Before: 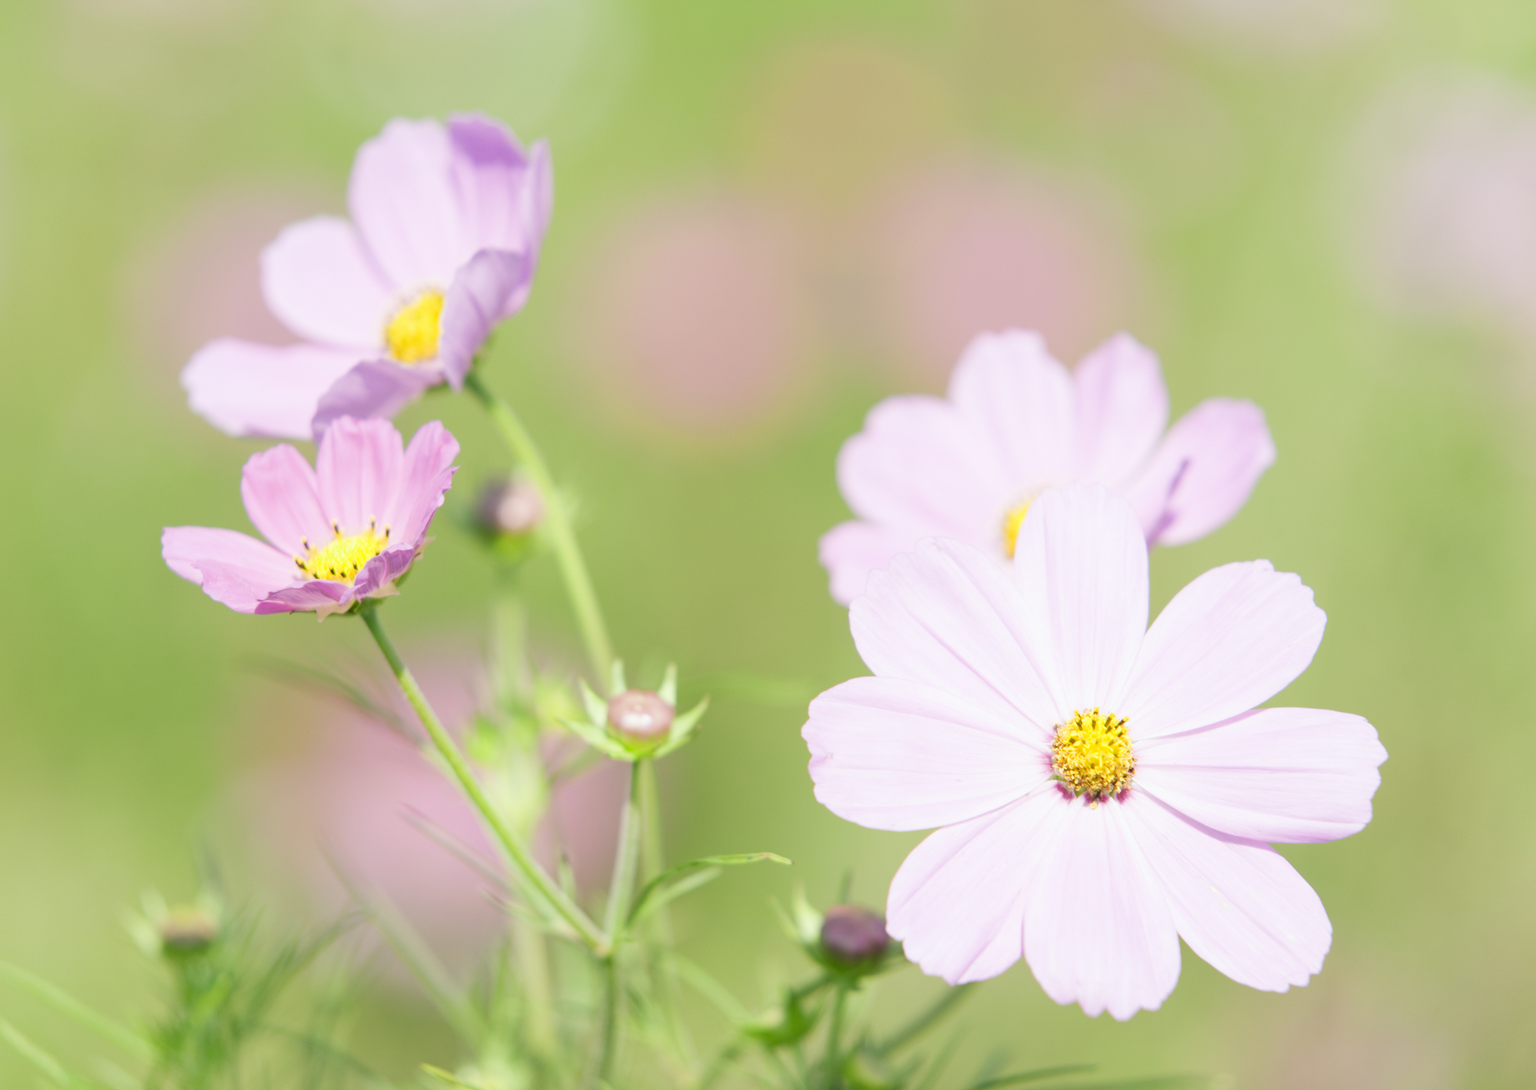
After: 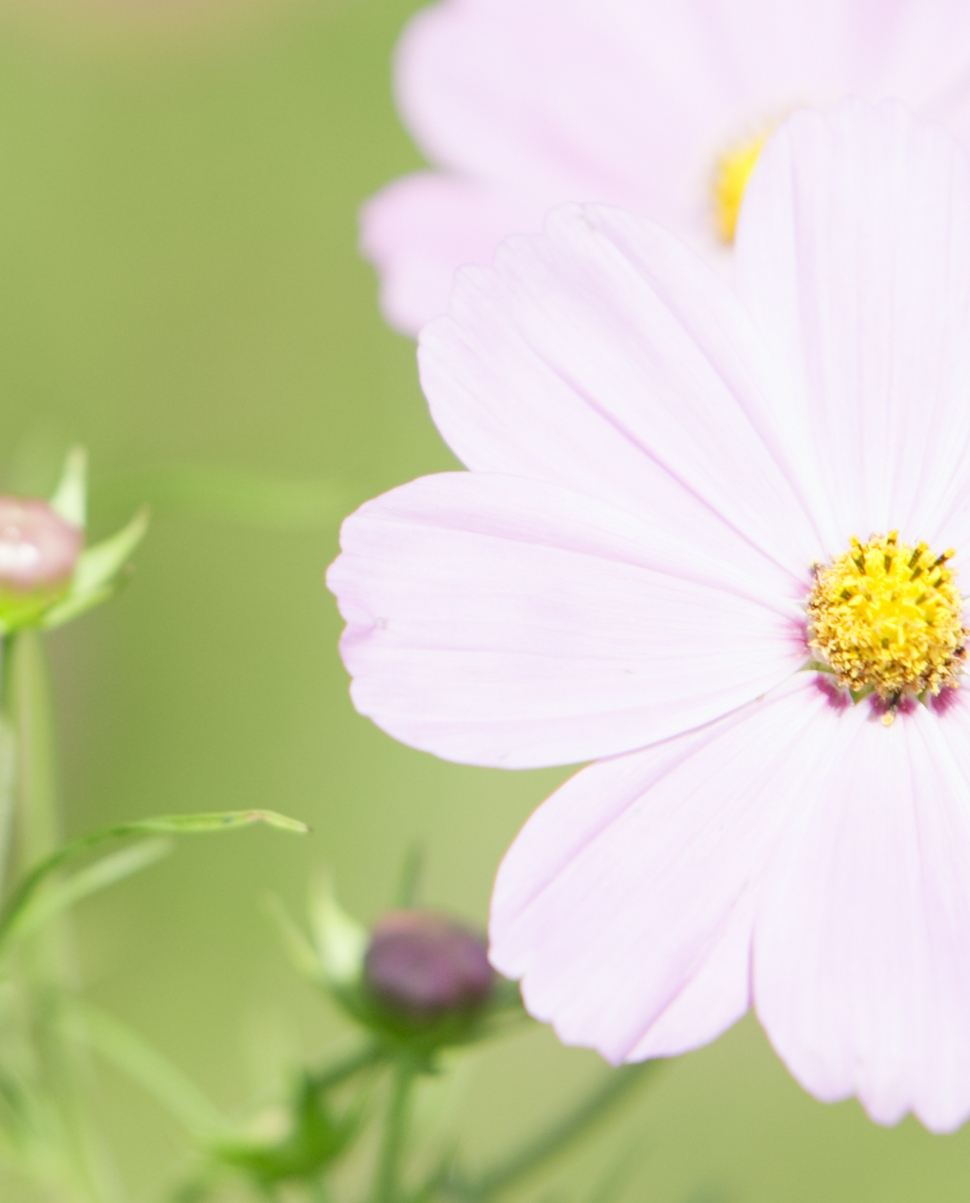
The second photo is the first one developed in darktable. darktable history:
crop: left 41.119%, top 39.567%, right 25.975%, bottom 2.977%
